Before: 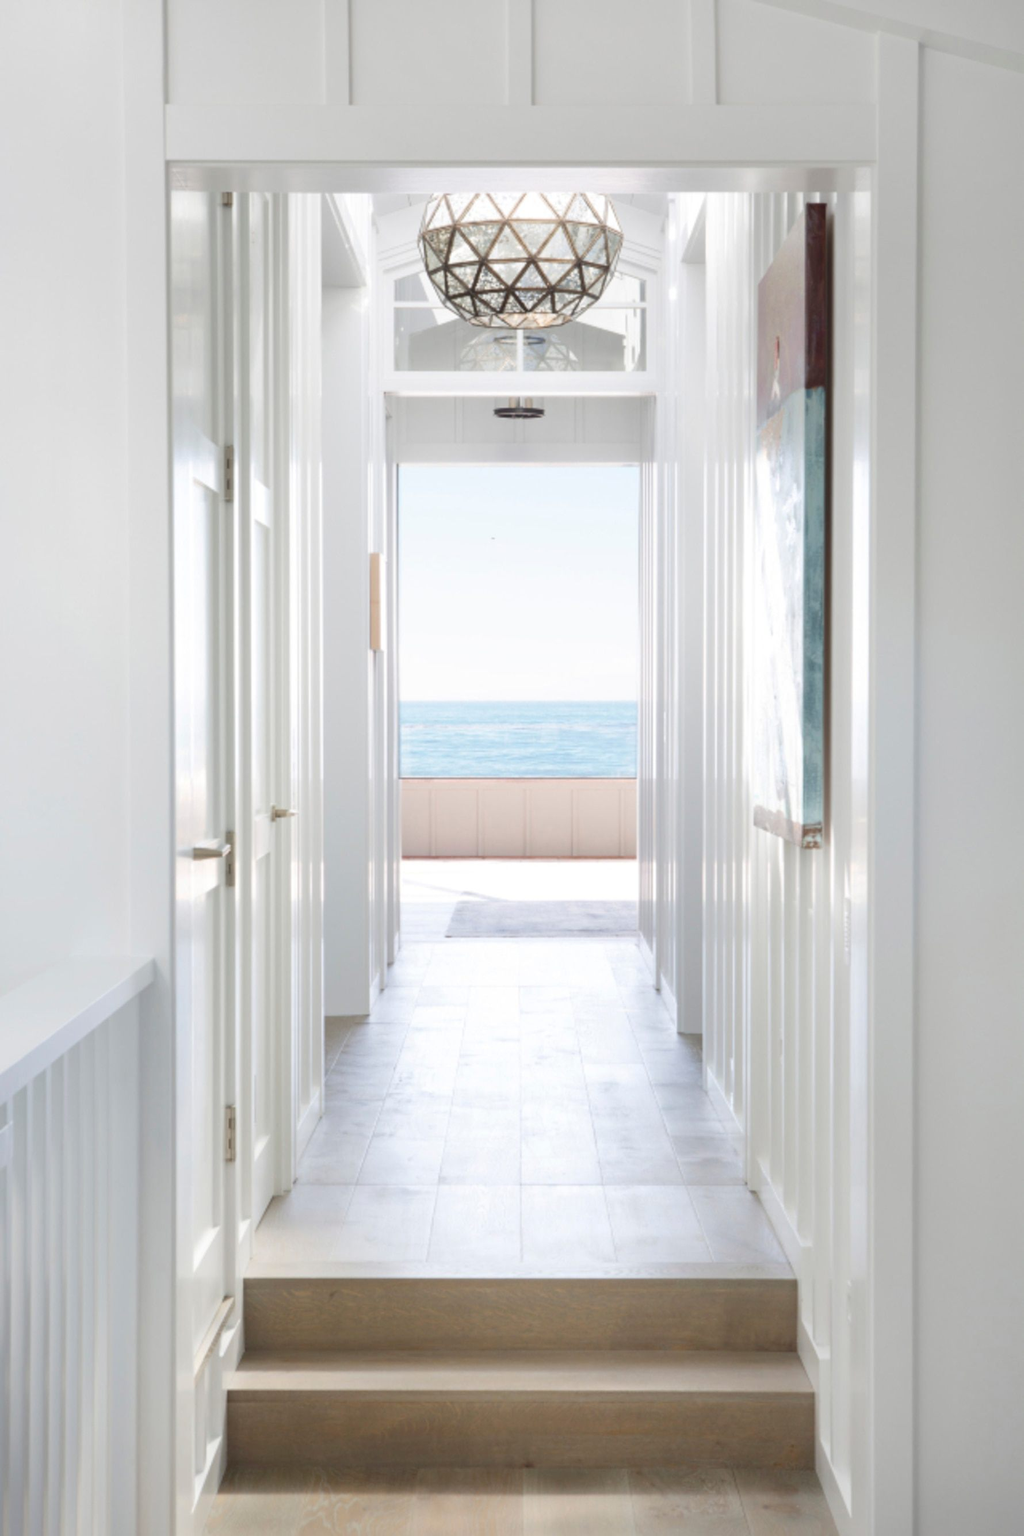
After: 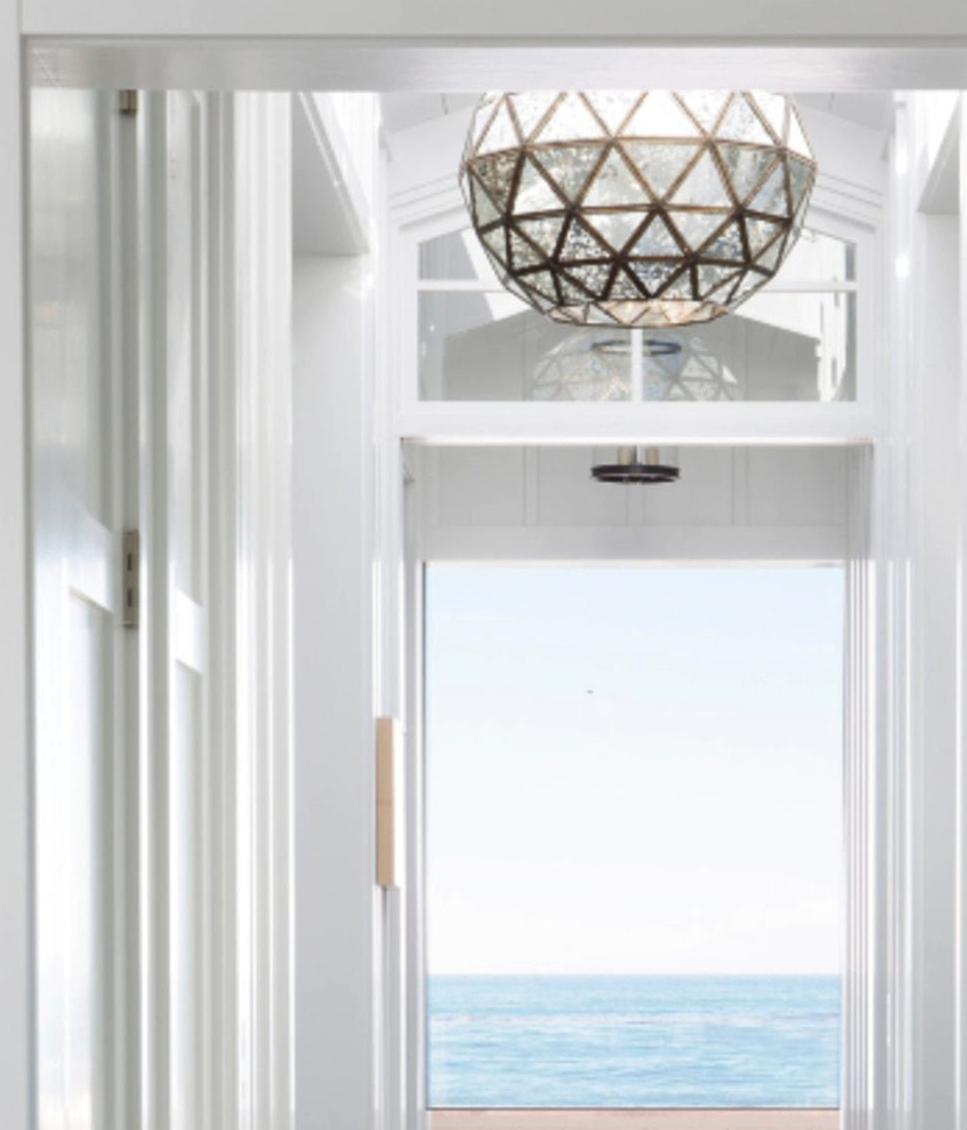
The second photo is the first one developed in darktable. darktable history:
contrast brightness saturation: contrast 0.065, brightness -0.13, saturation 0.057
crop: left 15.056%, top 9.16%, right 30.617%, bottom 48.491%
